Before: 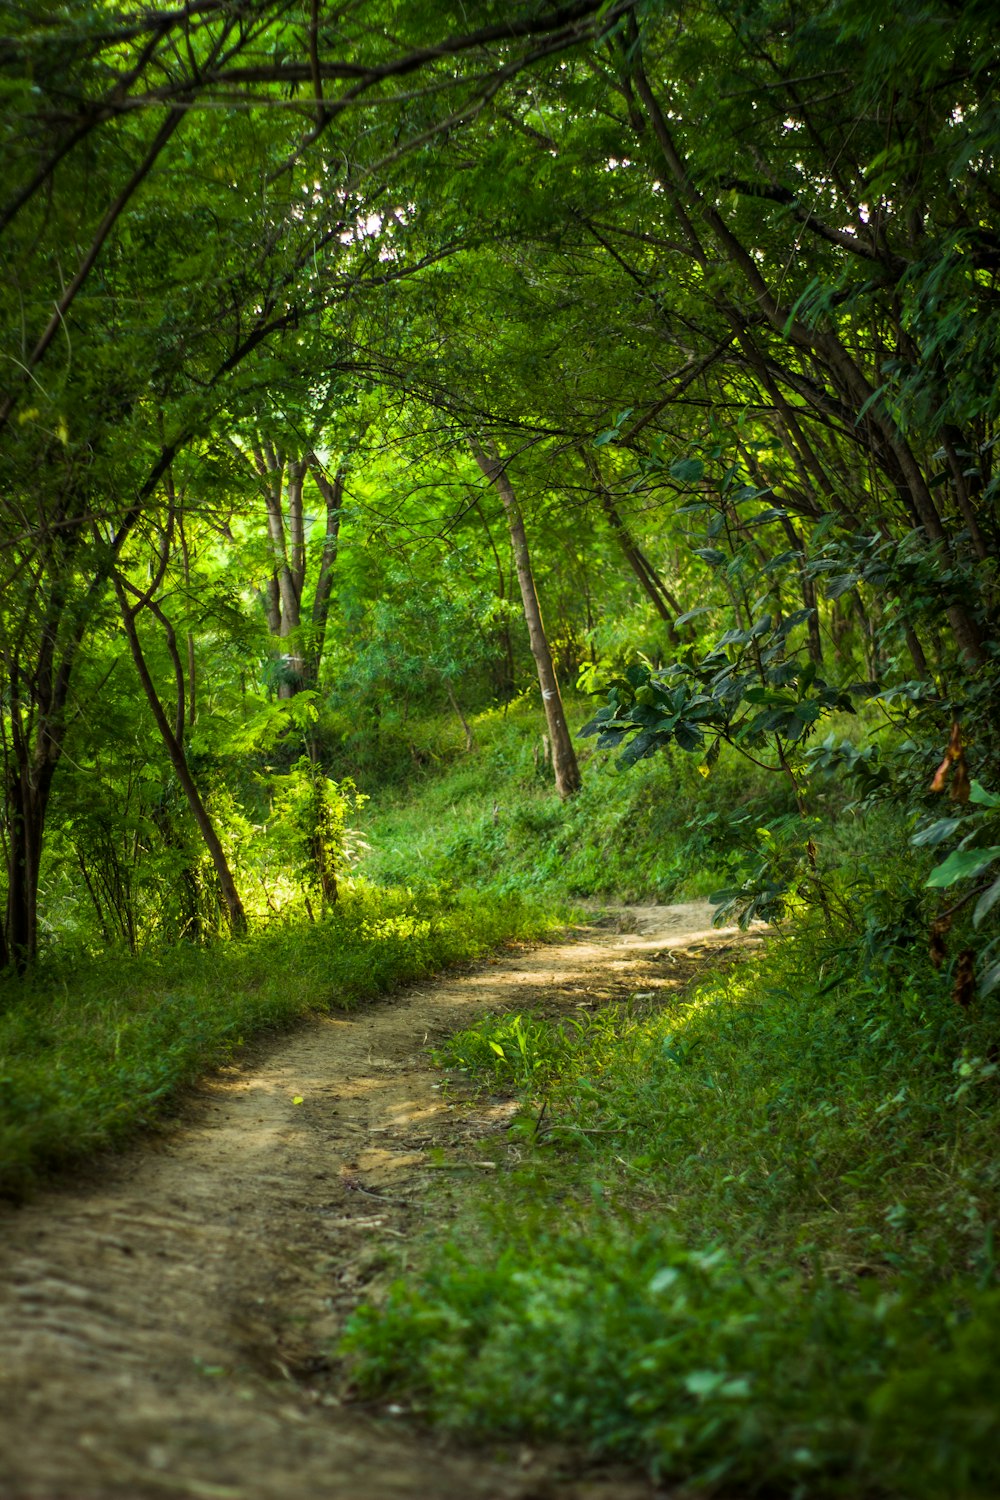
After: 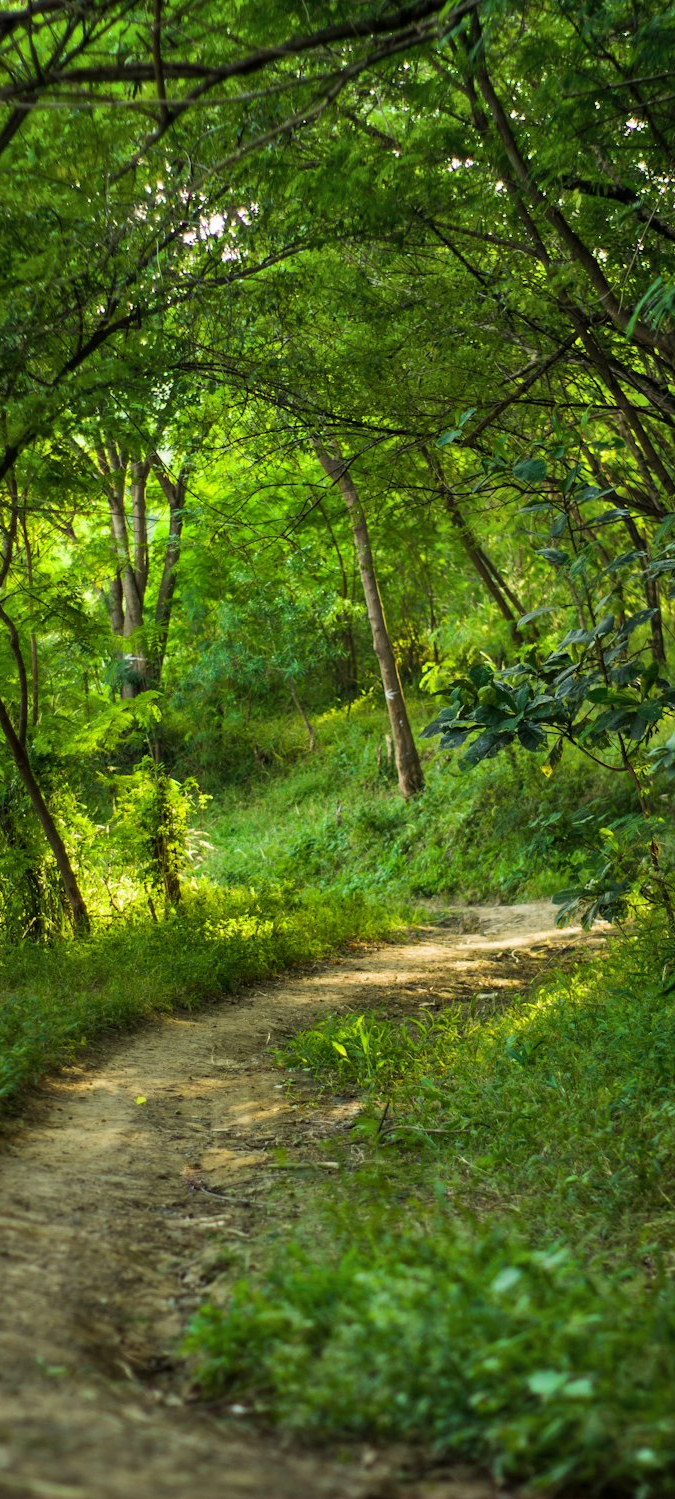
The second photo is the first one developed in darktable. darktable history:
crop and rotate: left 15.706%, right 16.75%
shadows and highlights: shadows 53.22, soften with gaussian
